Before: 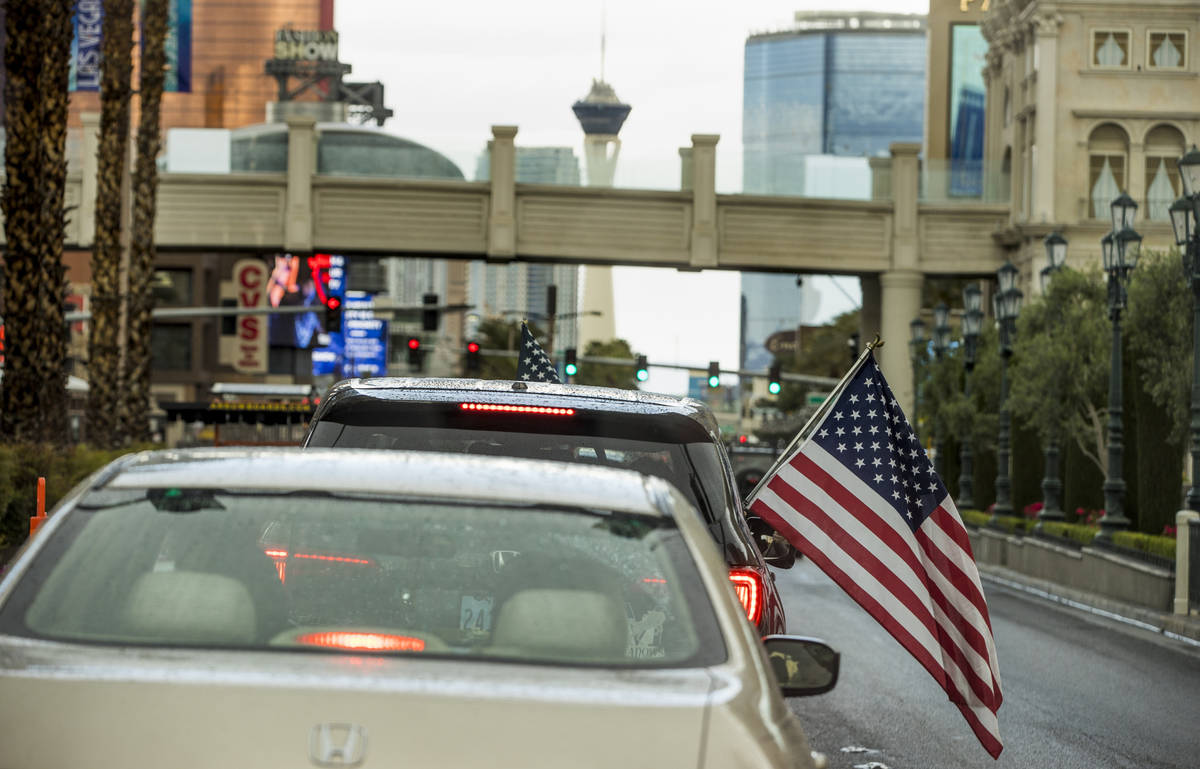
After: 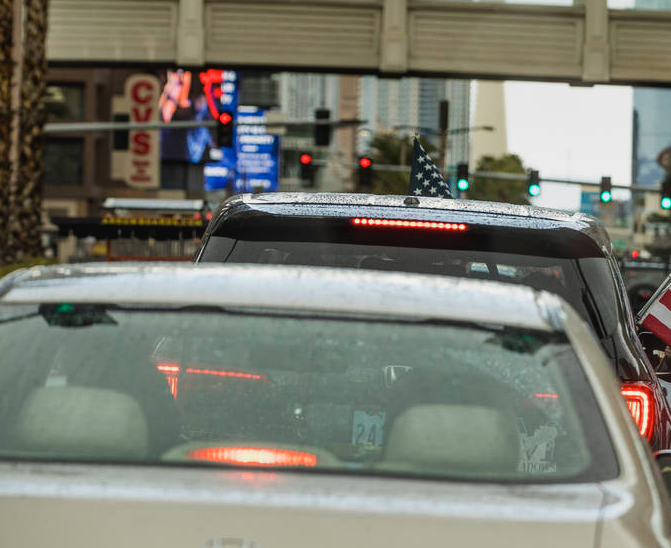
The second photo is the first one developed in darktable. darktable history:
crop: left 9.059%, top 24.168%, right 35.012%, bottom 4.456%
contrast brightness saturation: contrast -0.08, brightness -0.043, saturation -0.112
